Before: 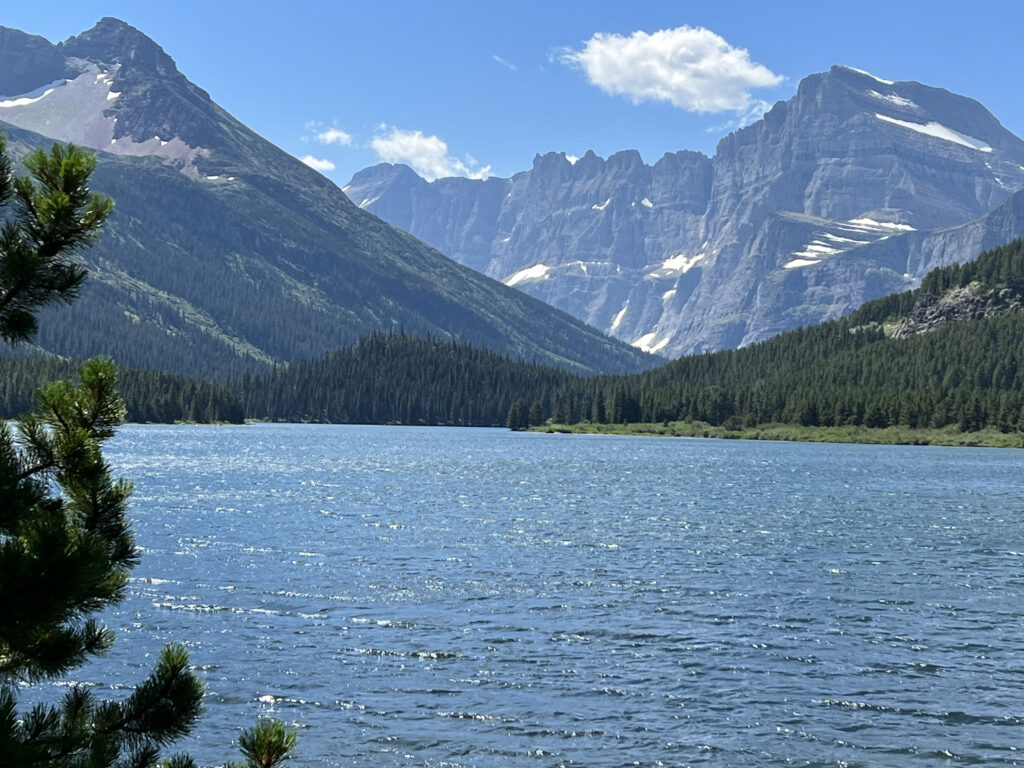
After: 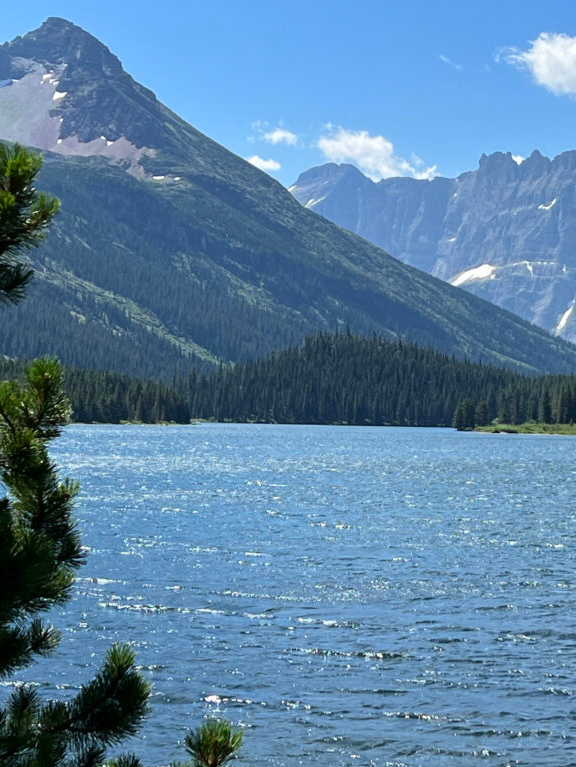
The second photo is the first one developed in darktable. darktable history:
crop: left 5.28%, right 38.374%
